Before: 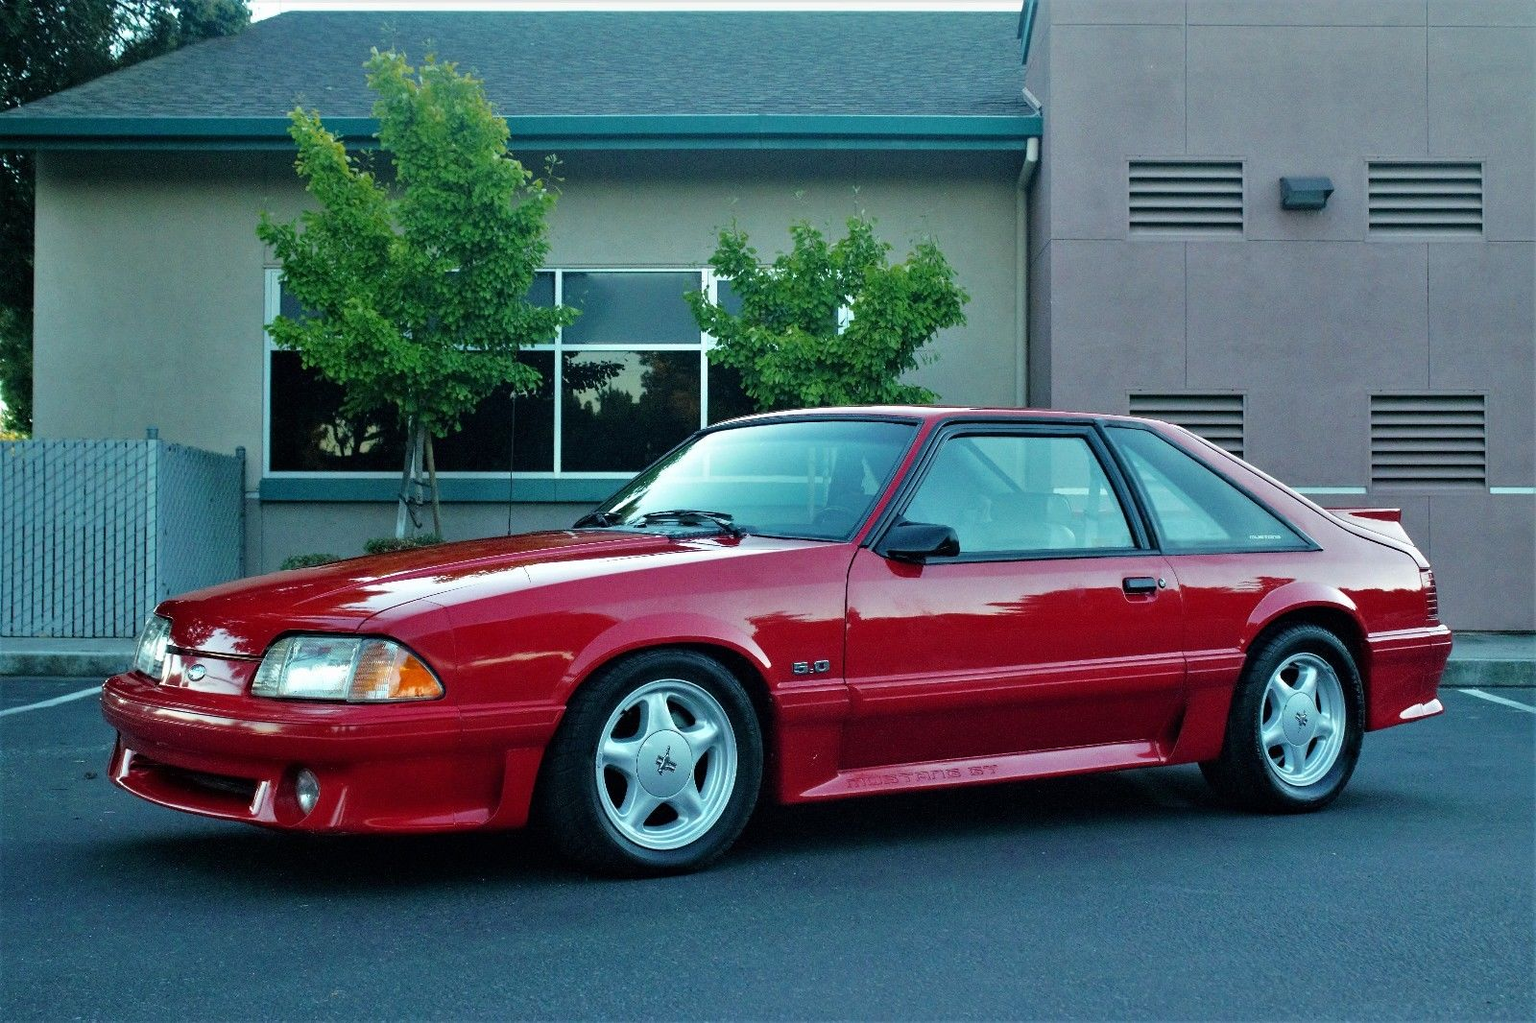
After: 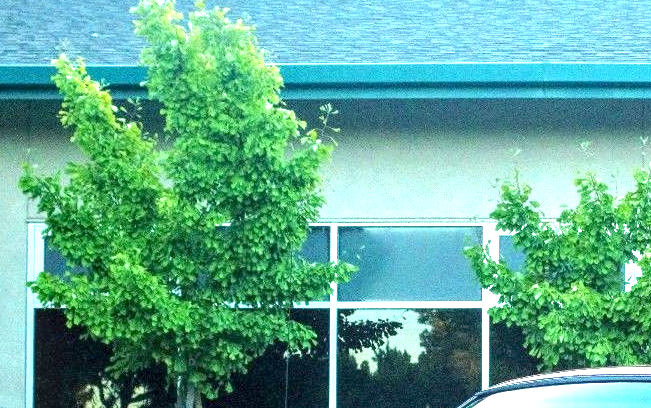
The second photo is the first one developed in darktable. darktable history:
exposure: black level correction 0.001, exposure 1.737 EV, compensate highlight preservation false
local contrast: on, module defaults
crop: left 15.533%, top 5.438%, right 43.778%, bottom 56.276%
